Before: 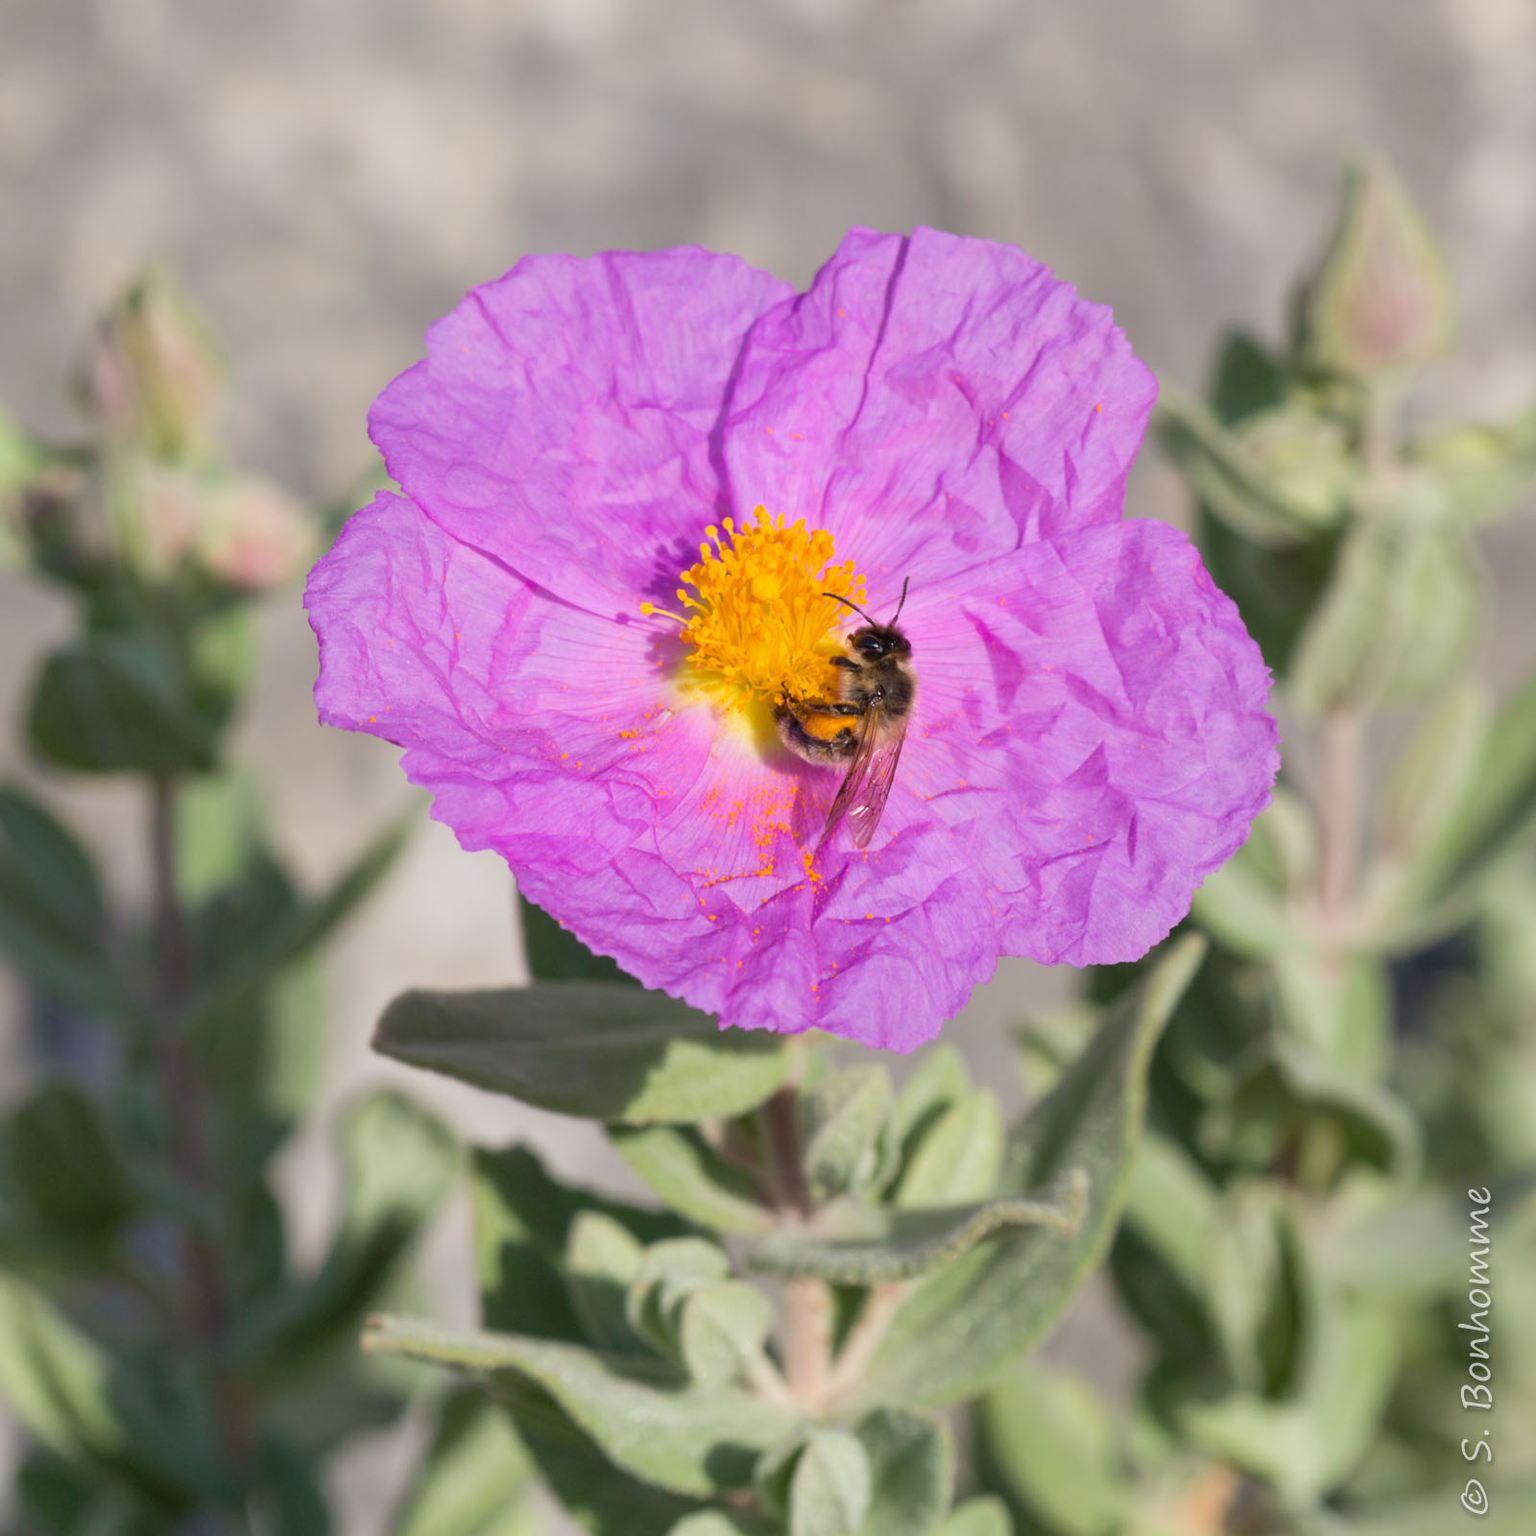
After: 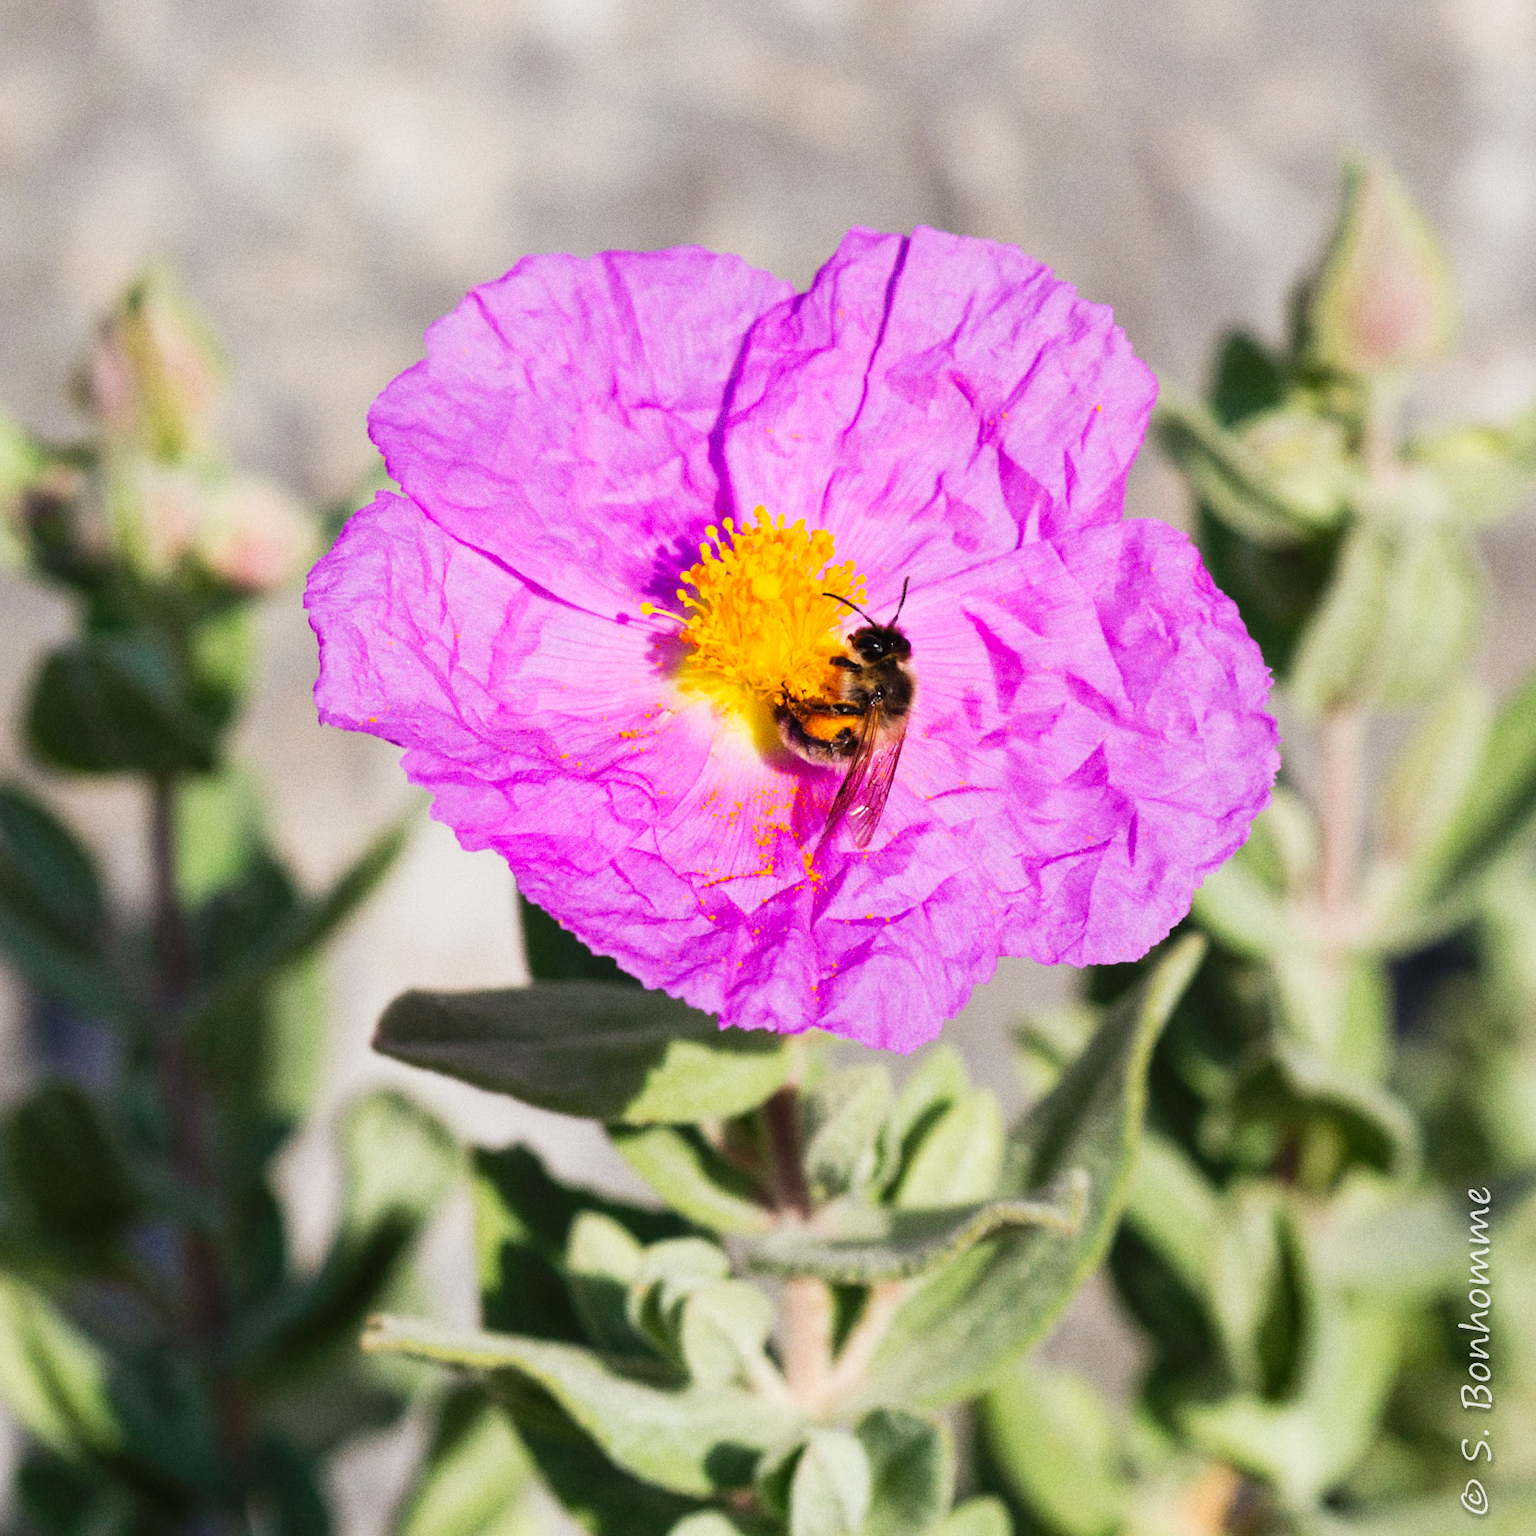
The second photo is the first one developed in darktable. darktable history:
grain: on, module defaults
tone curve: curves: ch0 [(0, 0) (0.003, 0.002) (0.011, 0.006) (0.025, 0.014) (0.044, 0.02) (0.069, 0.027) (0.1, 0.036) (0.136, 0.05) (0.177, 0.081) (0.224, 0.118) (0.277, 0.183) (0.335, 0.262) (0.399, 0.351) (0.468, 0.456) (0.543, 0.571) (0.623, 0.692) (0.709, 0.795) (0.801, 0.88) (0.898, 0.948) (1, 1)], preserve colors none
